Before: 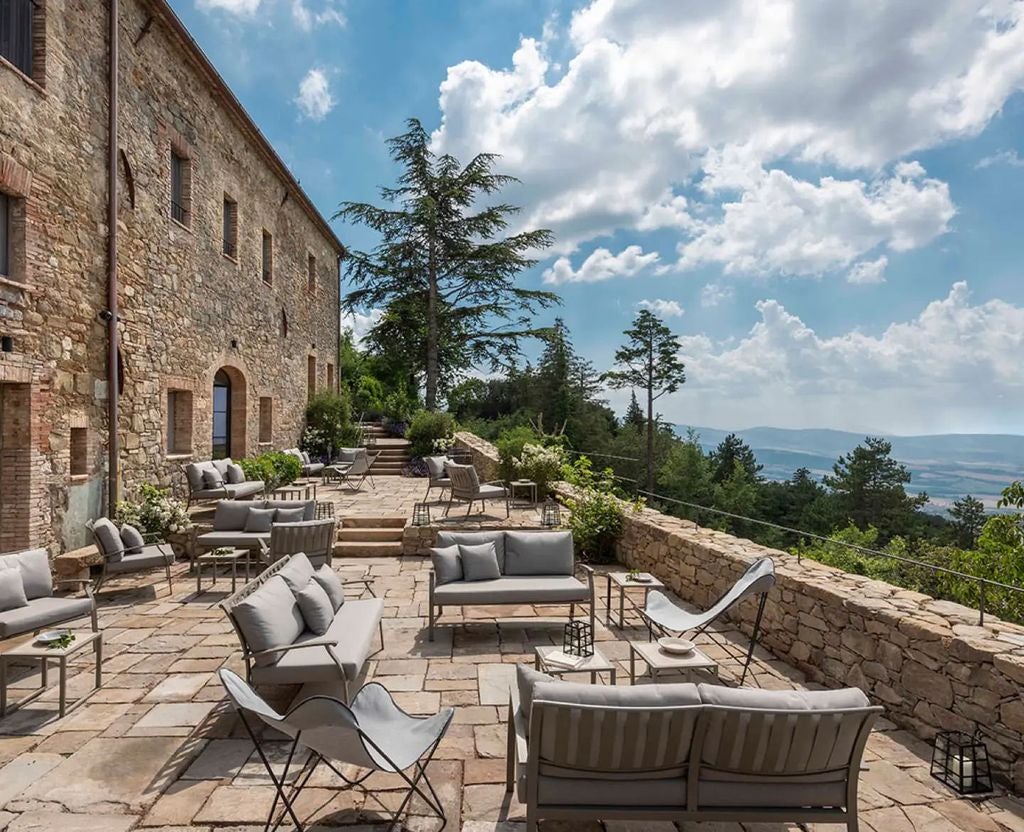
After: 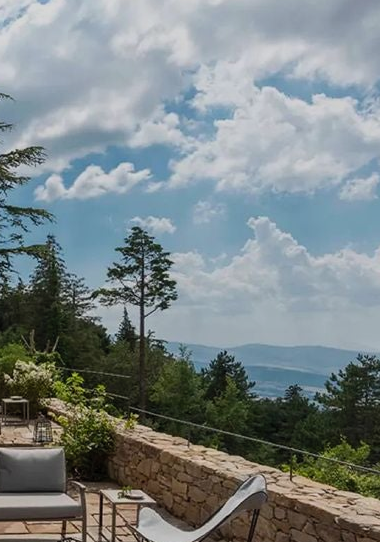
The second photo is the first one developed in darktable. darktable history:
exposure: exposure -0.987 EV, compensate highlight preservation false
crop and rotate: left 49.635%, top 10.087%, right 13.197%, bottom 24.654%
contrast brightness saturation: contrast 0.195, brightness 0.167, saturation 0.216
